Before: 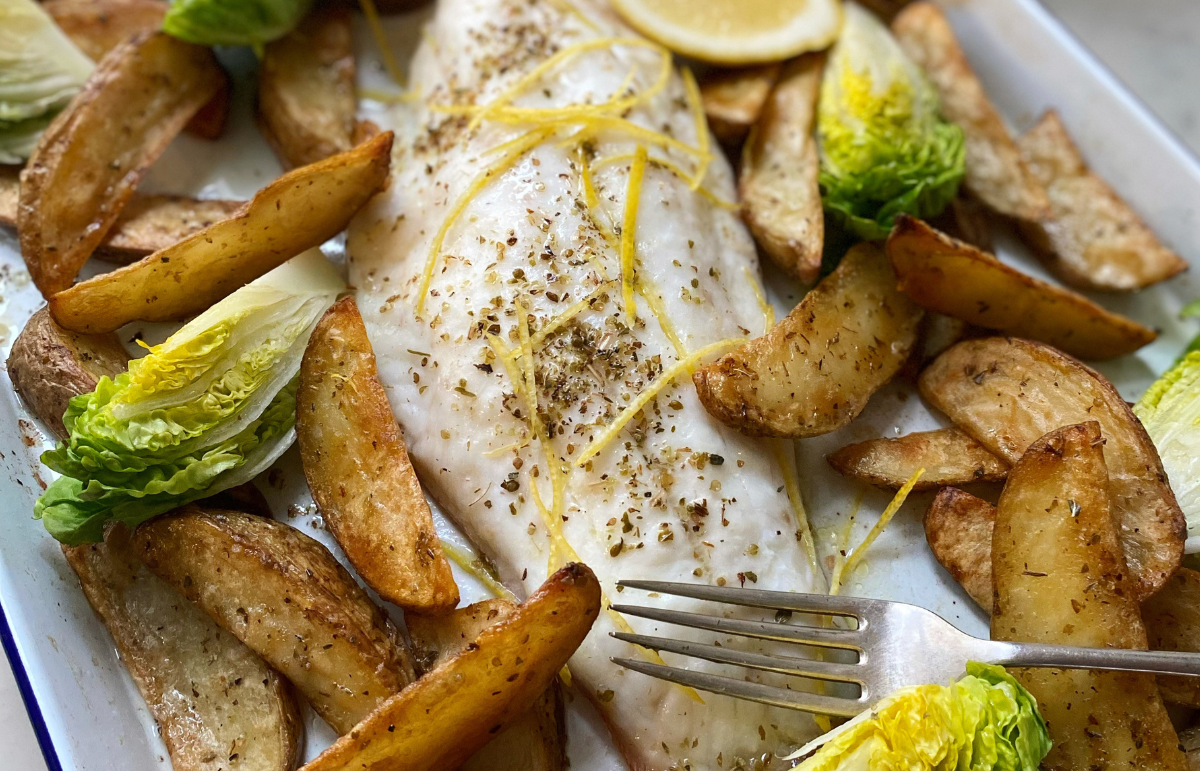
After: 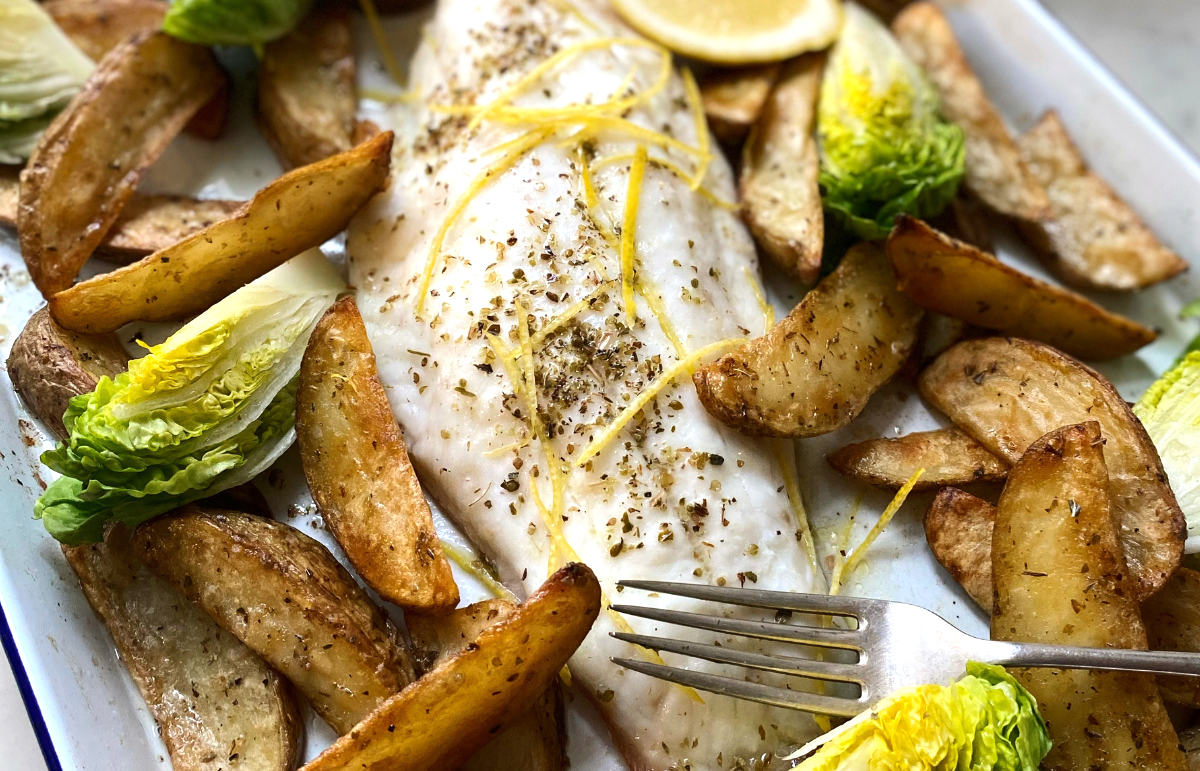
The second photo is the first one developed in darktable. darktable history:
tone equalizer: -8 EV -0.424 EV, -7 EV -0.364 EV, -6 EV -0.37 EV, -5 EV -0.199 EV, -3 EV 0.212 EV, -2 EV 0.351 EV, -1 EV 0.381 EV, +0 EV 0.447 EV, edges refinement/feathering 500, mask exposure compensation -1.57 EV, preserve details no
